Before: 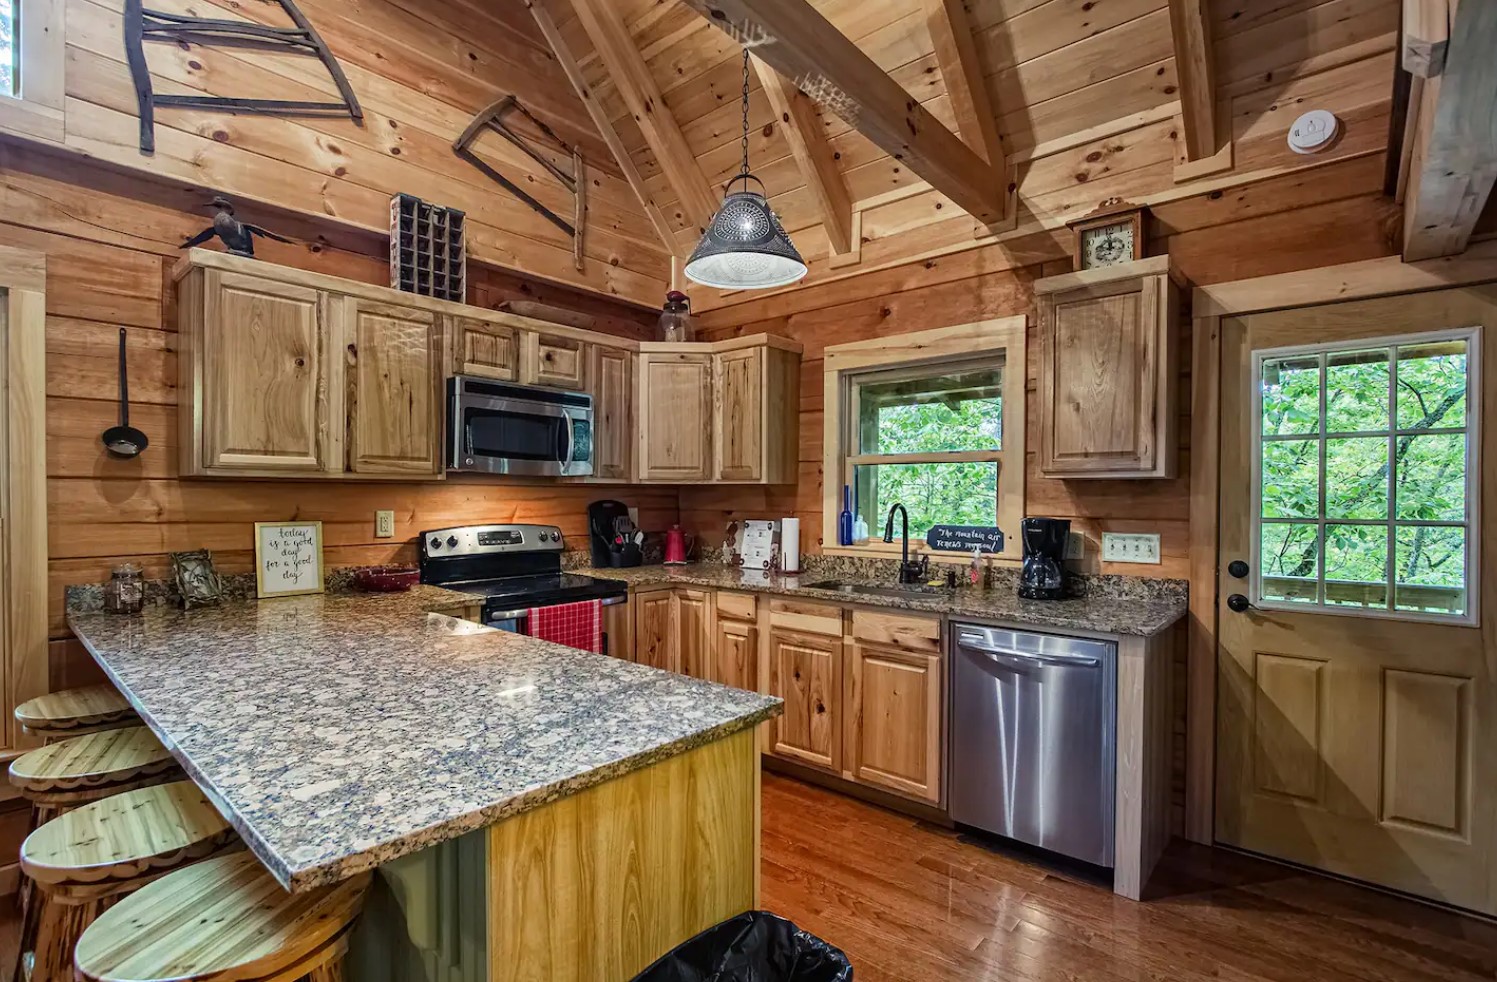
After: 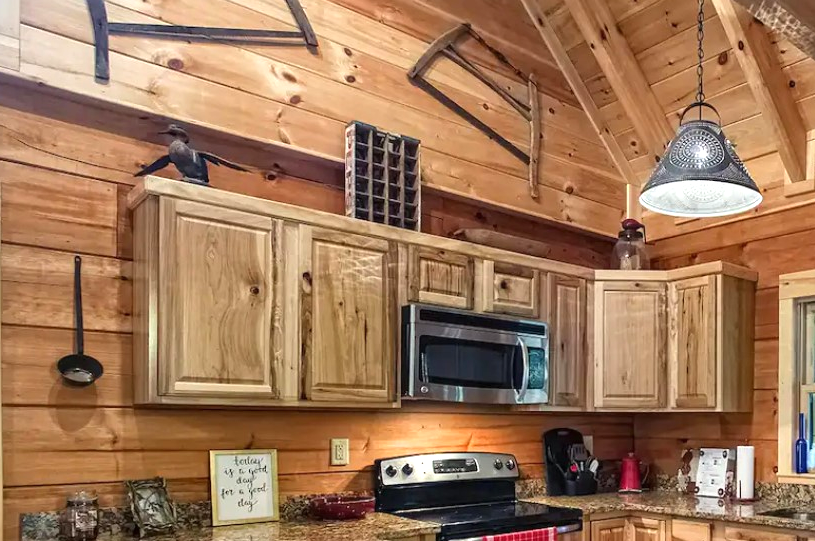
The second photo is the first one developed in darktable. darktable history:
crop and rotate: left 3.052%, top 7.4%, right 42.479%, bottom 37.471%
exposure: black level correction 0, exposure 0.596 EV, compensate highlight preservation false
